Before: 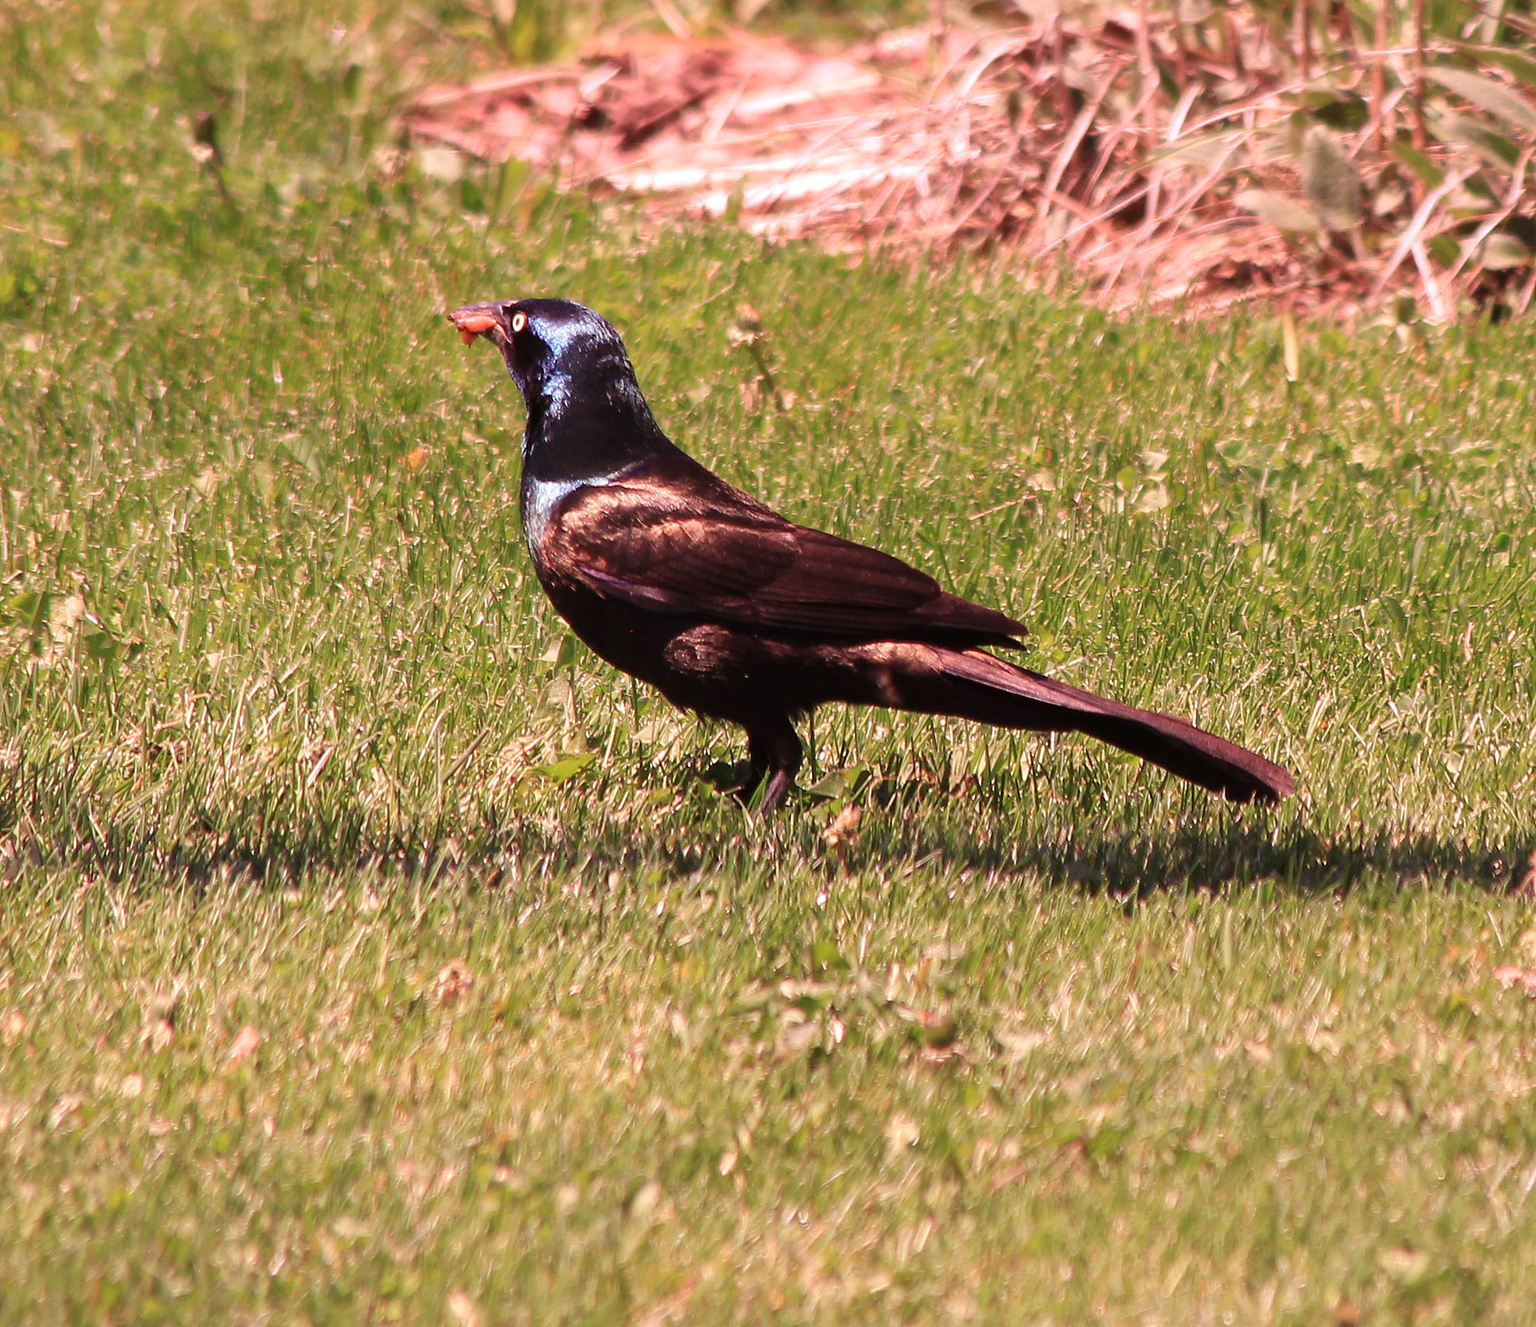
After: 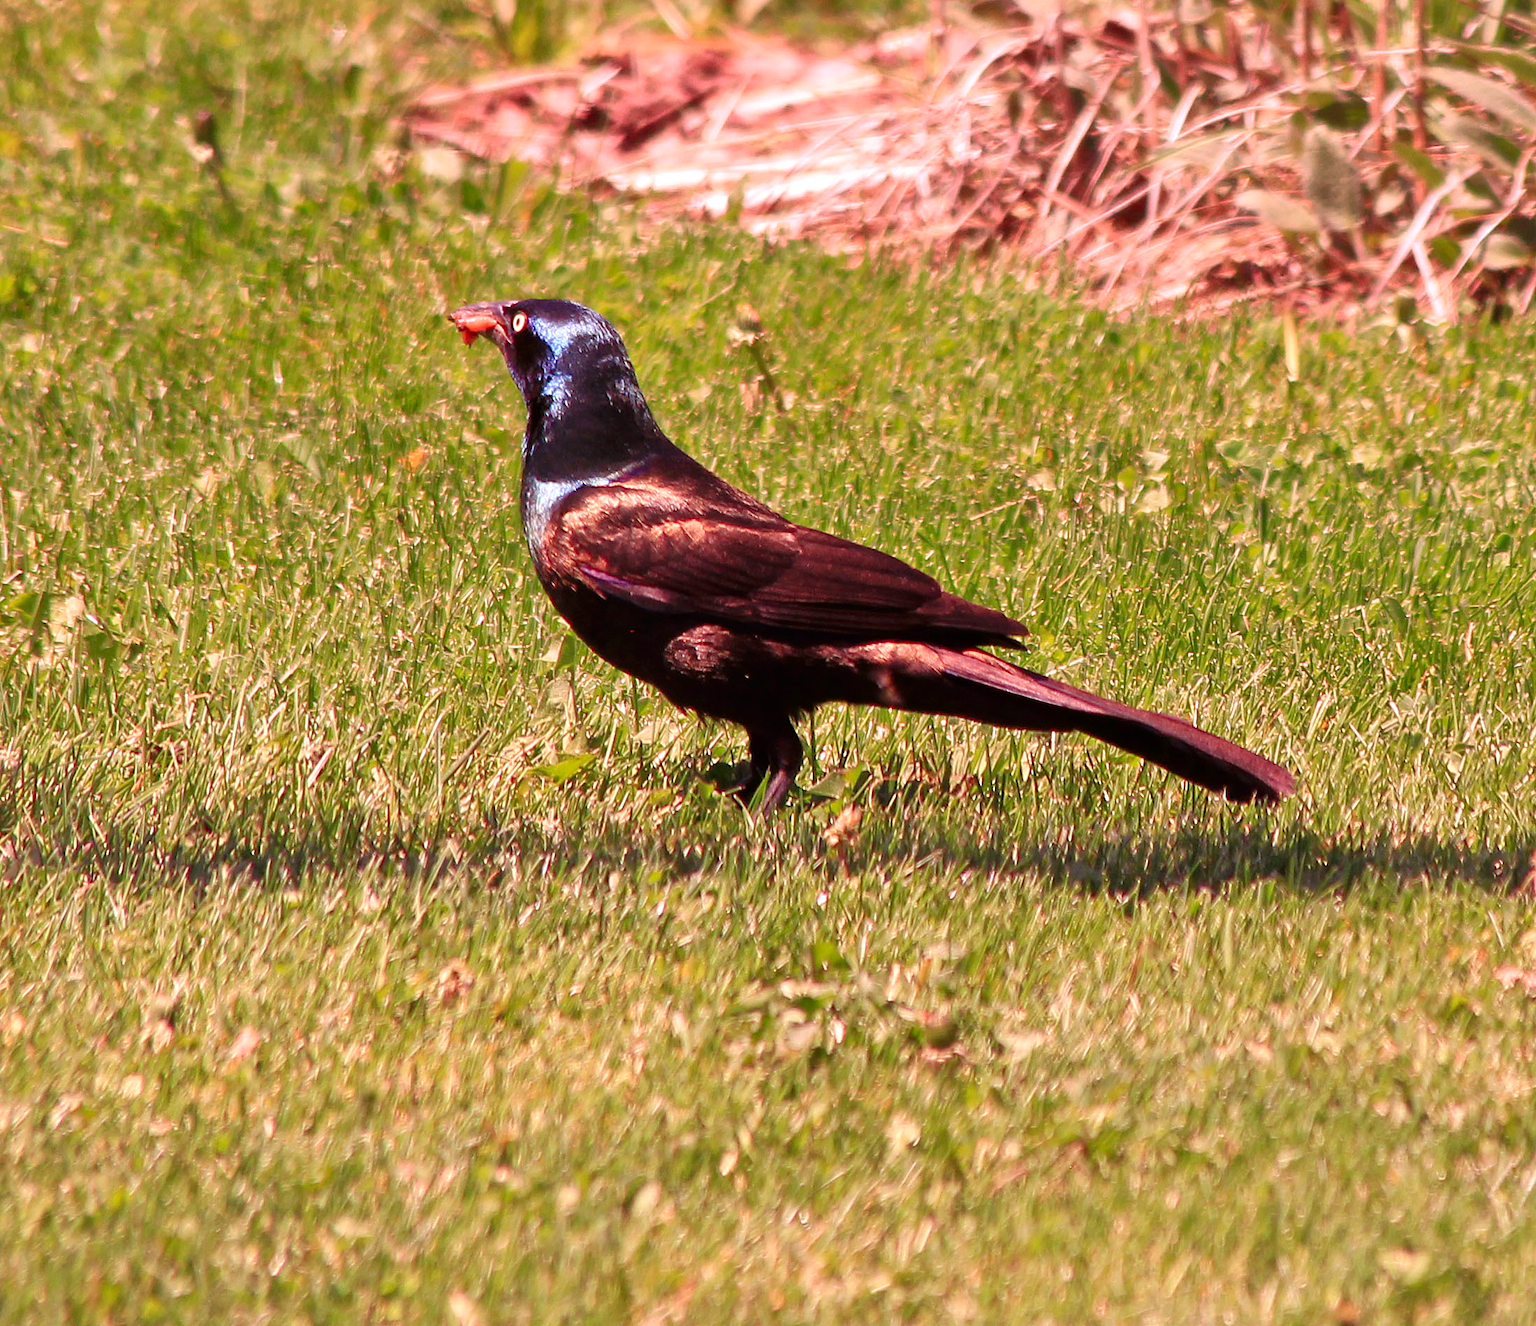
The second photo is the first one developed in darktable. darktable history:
contrast brightness saturation: contrast 0.132, brightness -0.06, saturation 0.157
tone equalizer: -7 EV 0.162 EV, -6 EV 0.604 EV, -5 EV 1.17 EV, -4 EV 1.32 EV, -3 EV 1.15 EV, -2 EV 0.6 EV, -1 EV 0.149 EV
